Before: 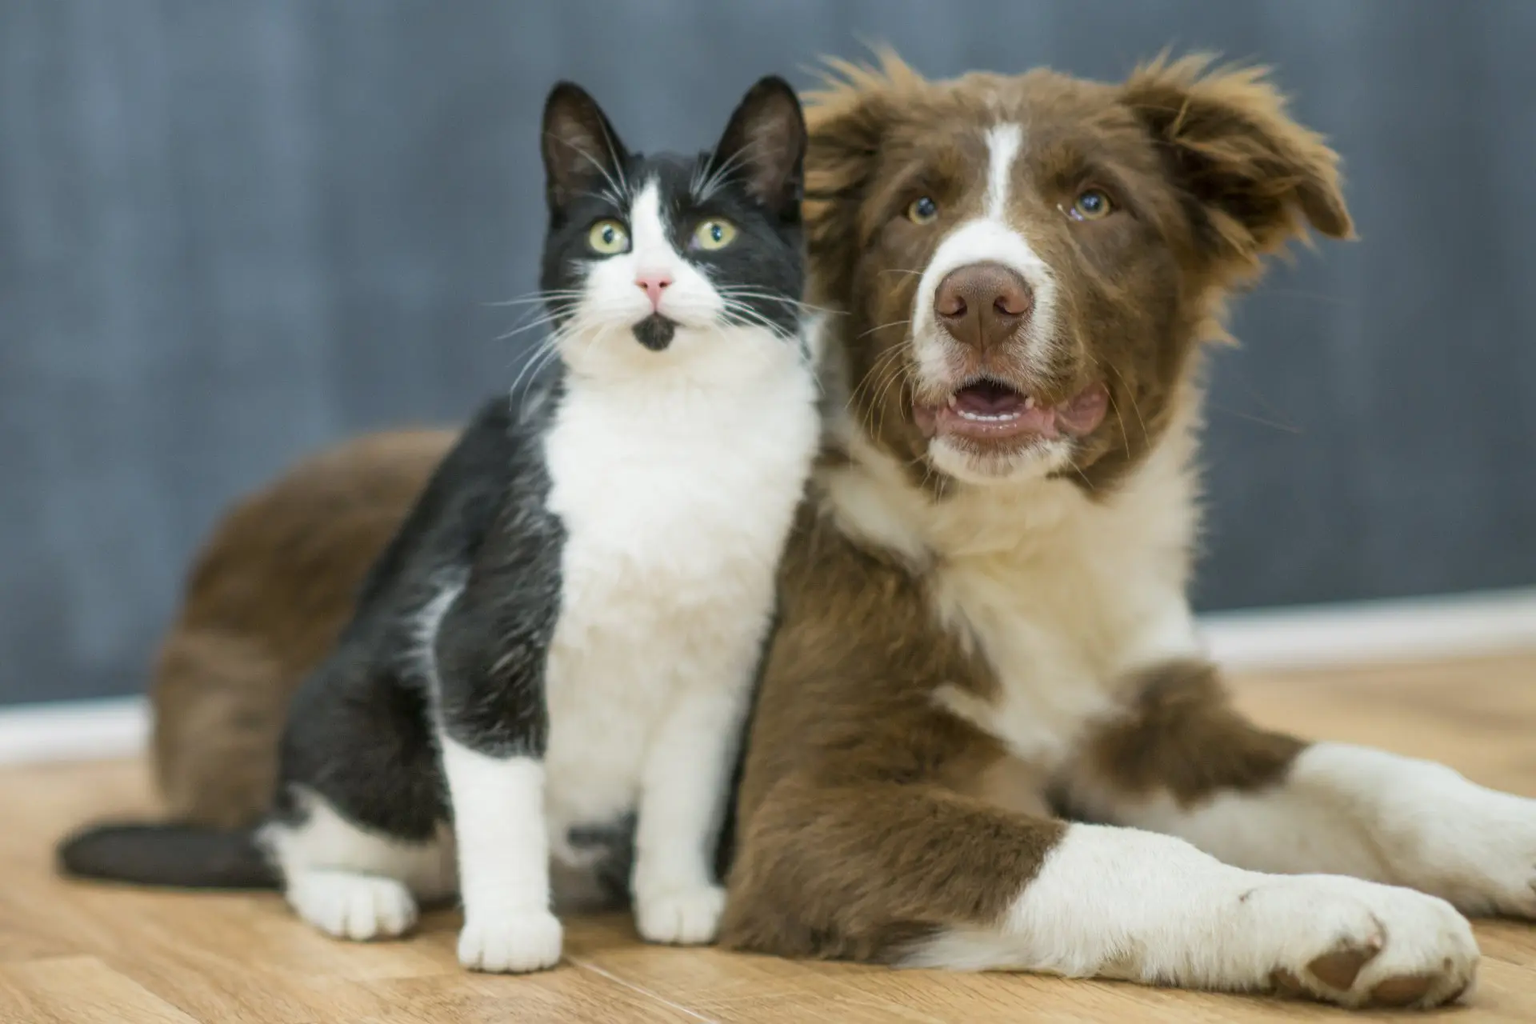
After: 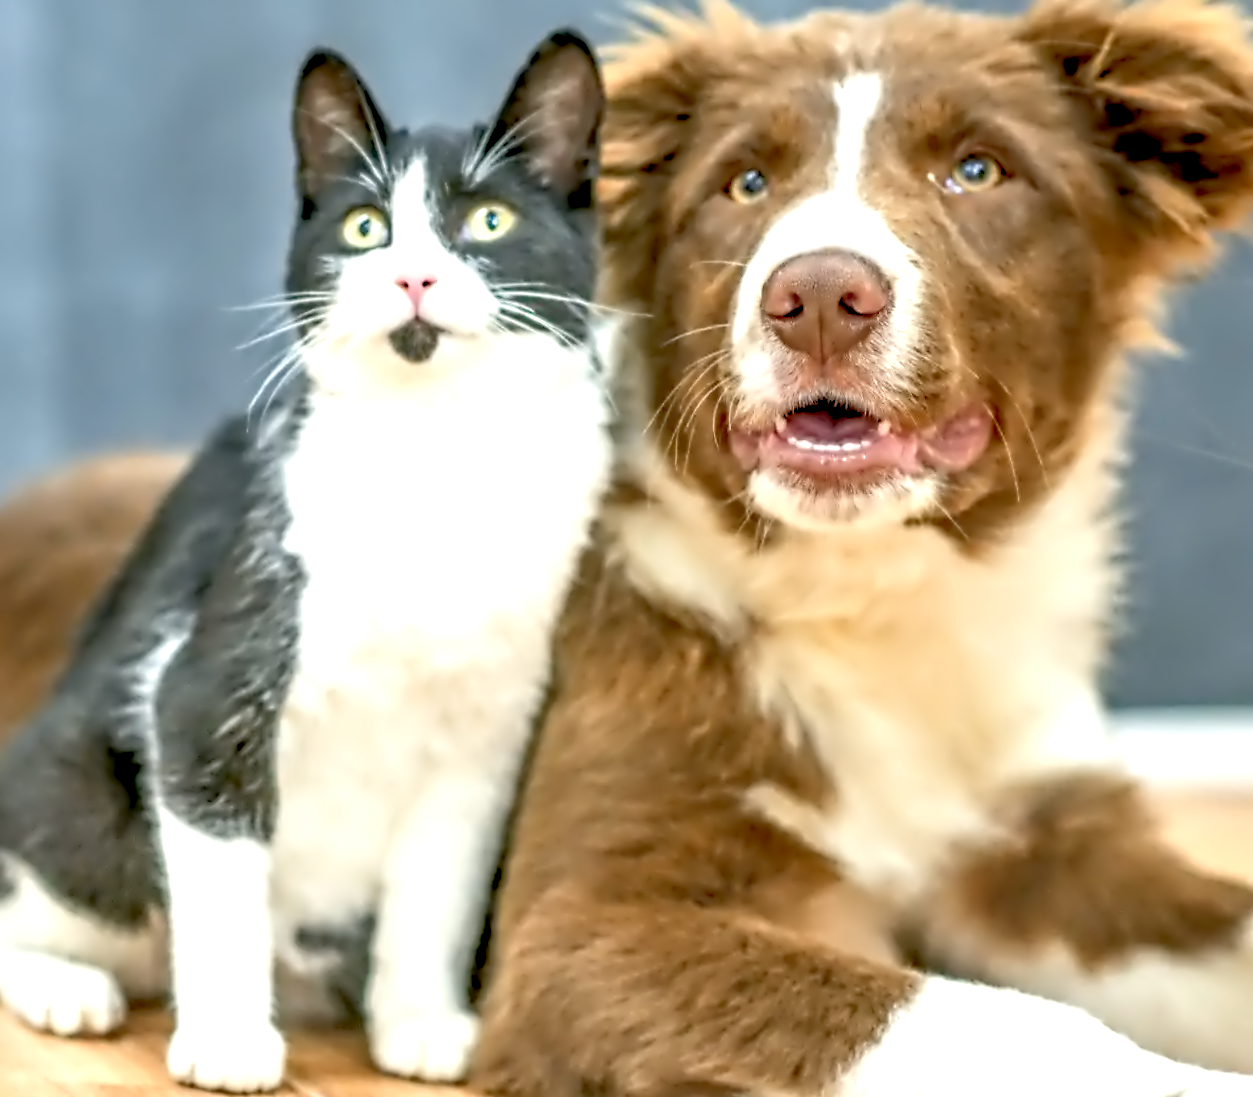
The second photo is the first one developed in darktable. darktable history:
color zones: curves: ch1 [(0.235, 0.558) (0.75, 0.5)]; ch2 [(0.25, 0.462) (0.749, 0.457)], mix 25.94%
contrast equalizer: octaves 7, y [[0.5, 0.542, 0.583, 0.625, 0.667, 0.708], [0.5 ×6], [0.5 ×6], [0, 0.033, 0.067, 0.1, 0.133, 0.167], [0, 0.05, 0.1, 0.15, 0.2, 0.25]]
rotate and perspective: rotation 1.69°, lens shift (vertical) -0.023, lens shift (horizontal) -0.291, crop left 0.025, crop right 0.988, crop top 0.092, crop bottom 0.842
rgb curve: curves: ch0 [(0, 0) (0.093, 0.159) (0.241, 0.265) (0.414, 0.42) (1, 1)], compensate middle gray true, preserve colors basic power
levels: levels [0.036, 0.364, 0.827]
crop and rotate: left 13.409%, right 19.924%
exposure: compensate highlight preservation false
local contrast: highlights 40%, shadows 60%, detail 136%, midtone range 0.514
